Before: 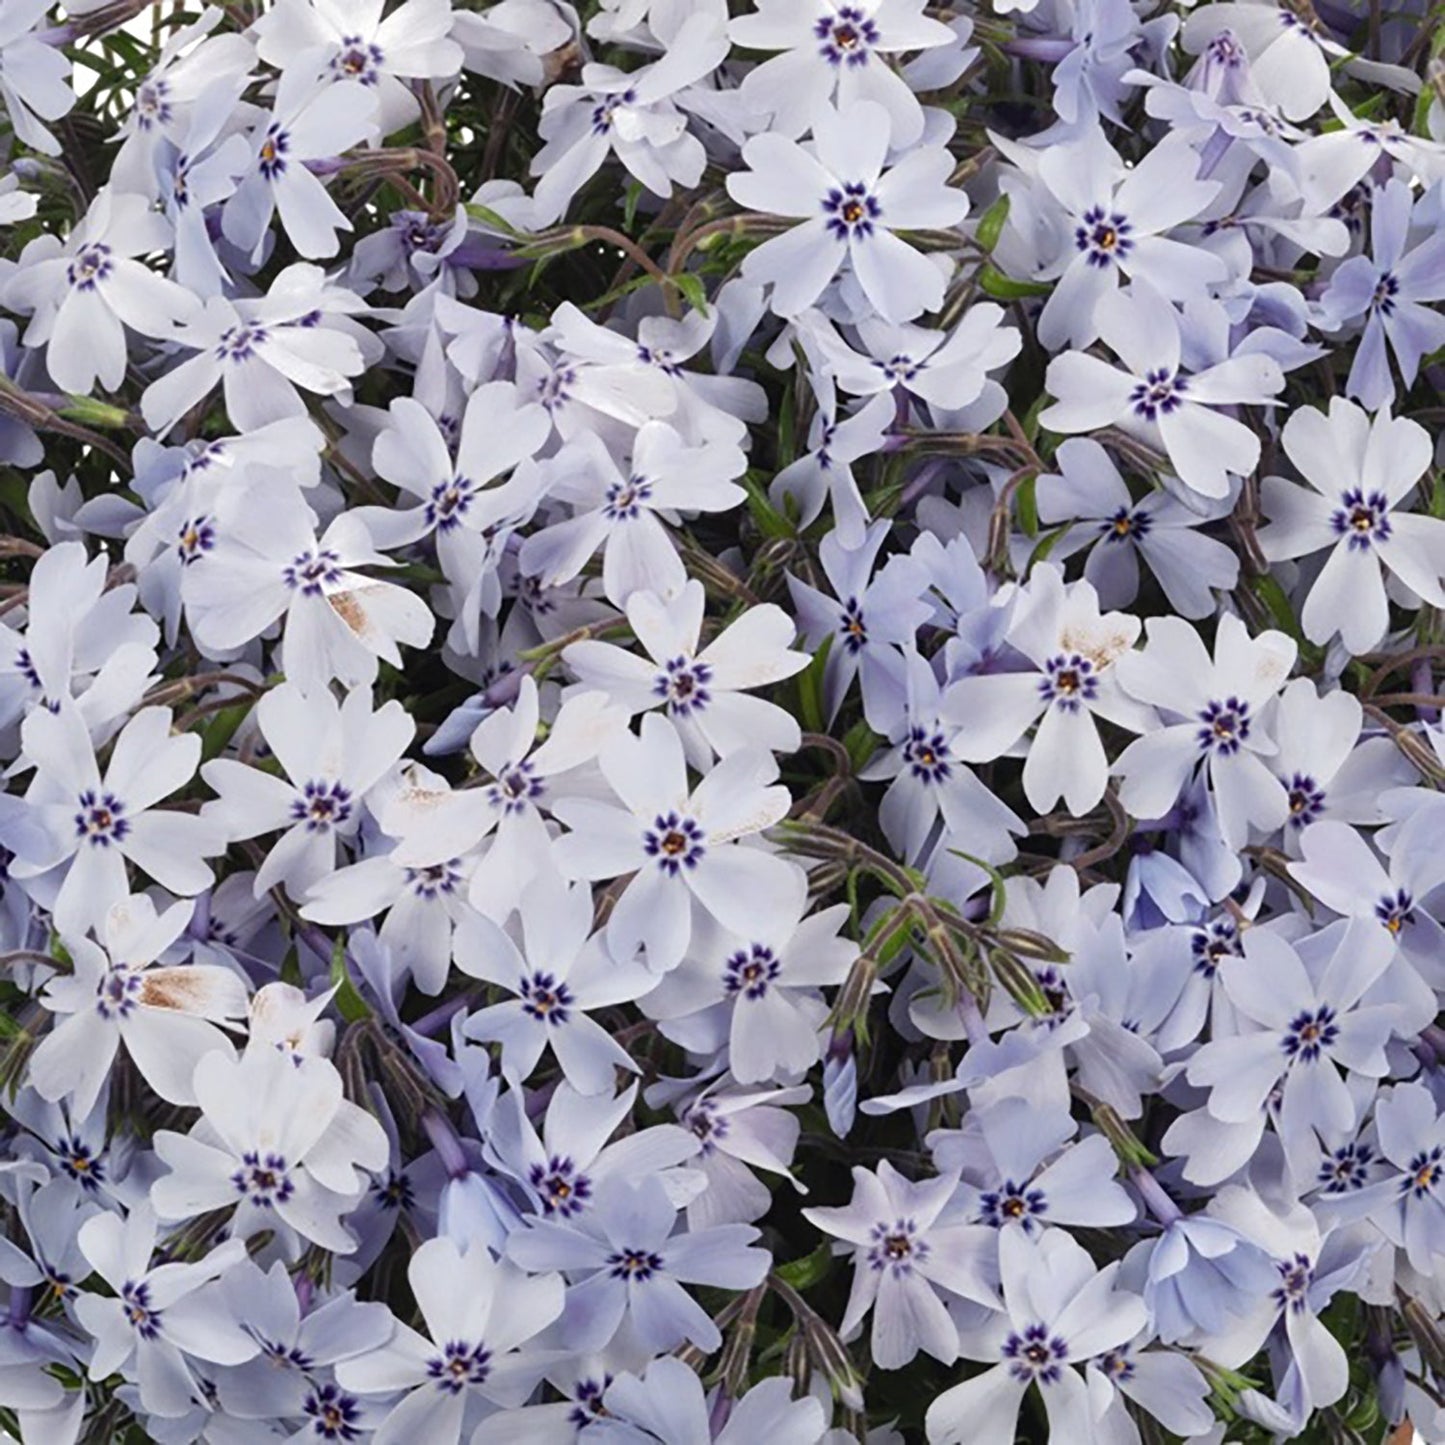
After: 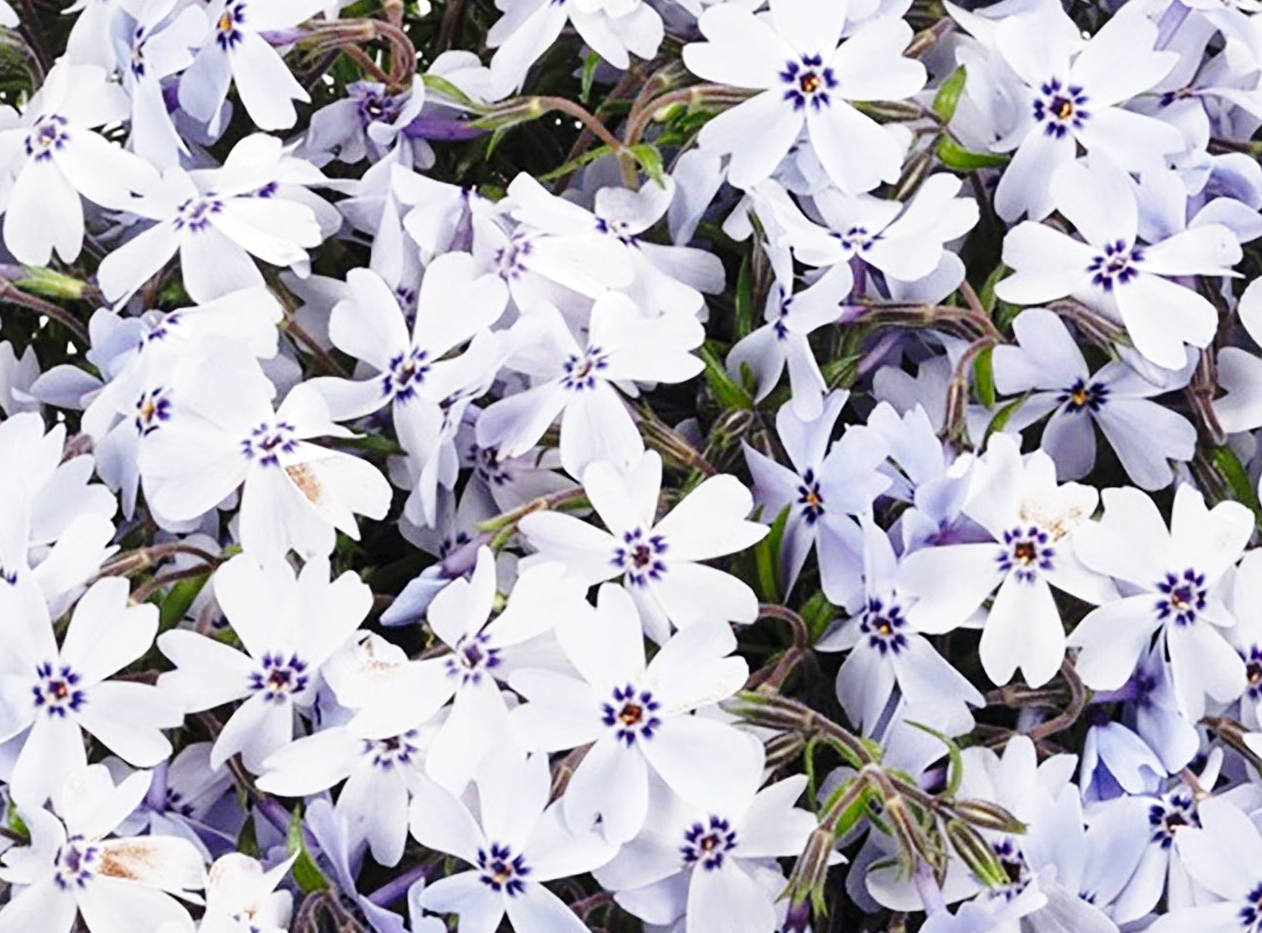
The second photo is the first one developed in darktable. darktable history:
base curve: curves: ch0 [(0, 0) (0.028, 0.03) (0.121, 0.232) (0.46, 0.748) (0.859, 0.968) (1, 1)], preserve colors none
rotate and perspective: automatic cropping original format, crop left 0, crop top 0
crop: left 3.015%, top 8.969%, right 9.647%, bottom 26.457%
local contrast: highlights 100%, shadows 100%, detail 120%, midtone range 0.2
